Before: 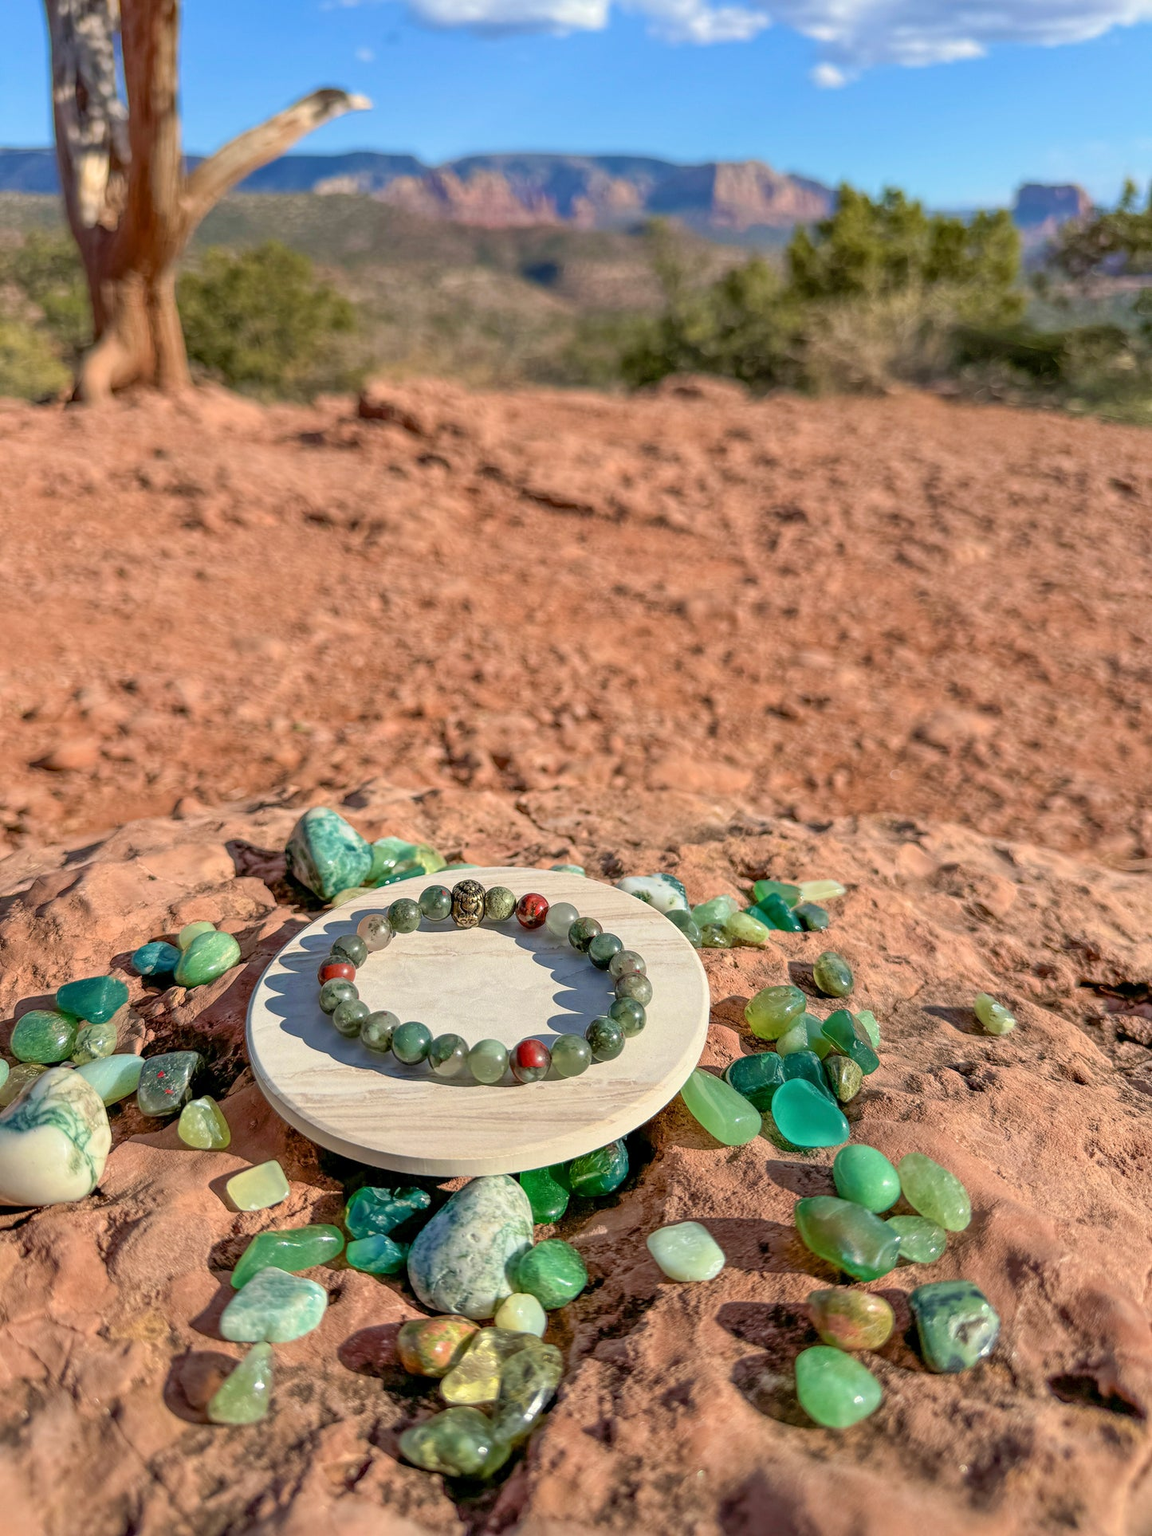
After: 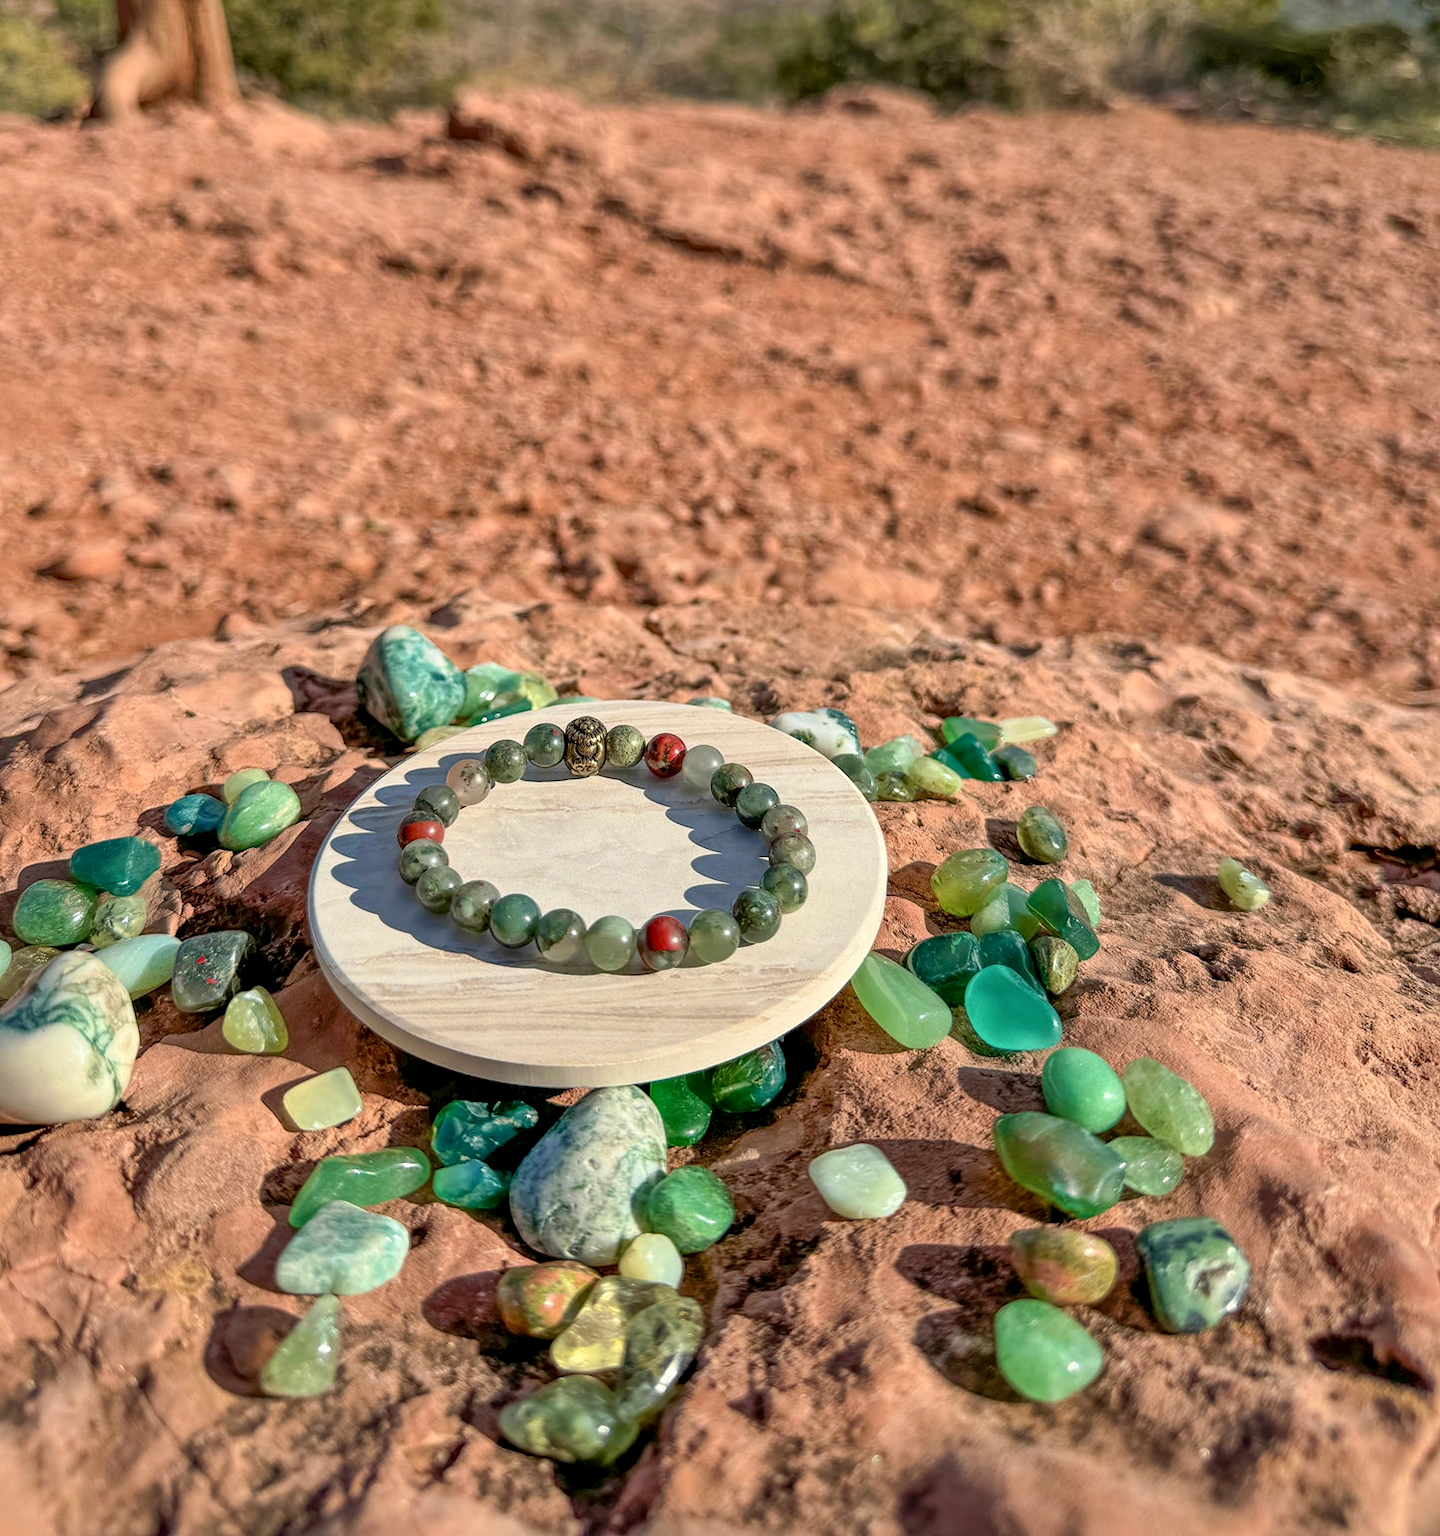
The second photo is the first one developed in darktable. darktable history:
local contrast: mode bilateral grid, contrast 20, coarseness 50, detail 130%, midtone range 0.2
crop and rotate: top 19.998%
